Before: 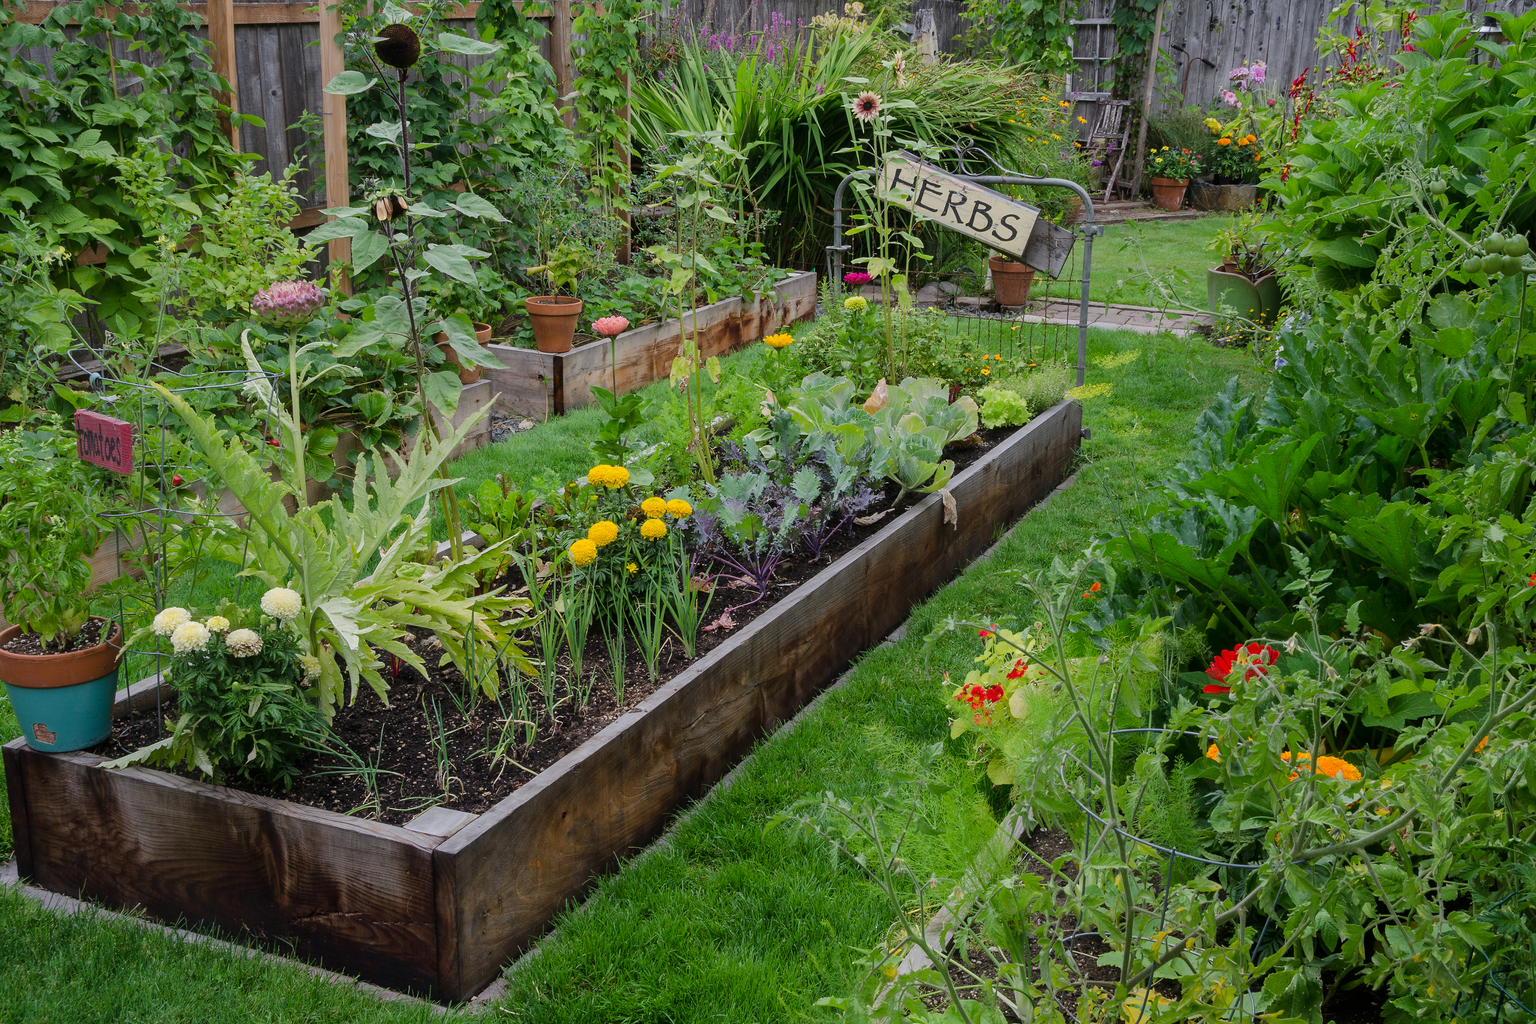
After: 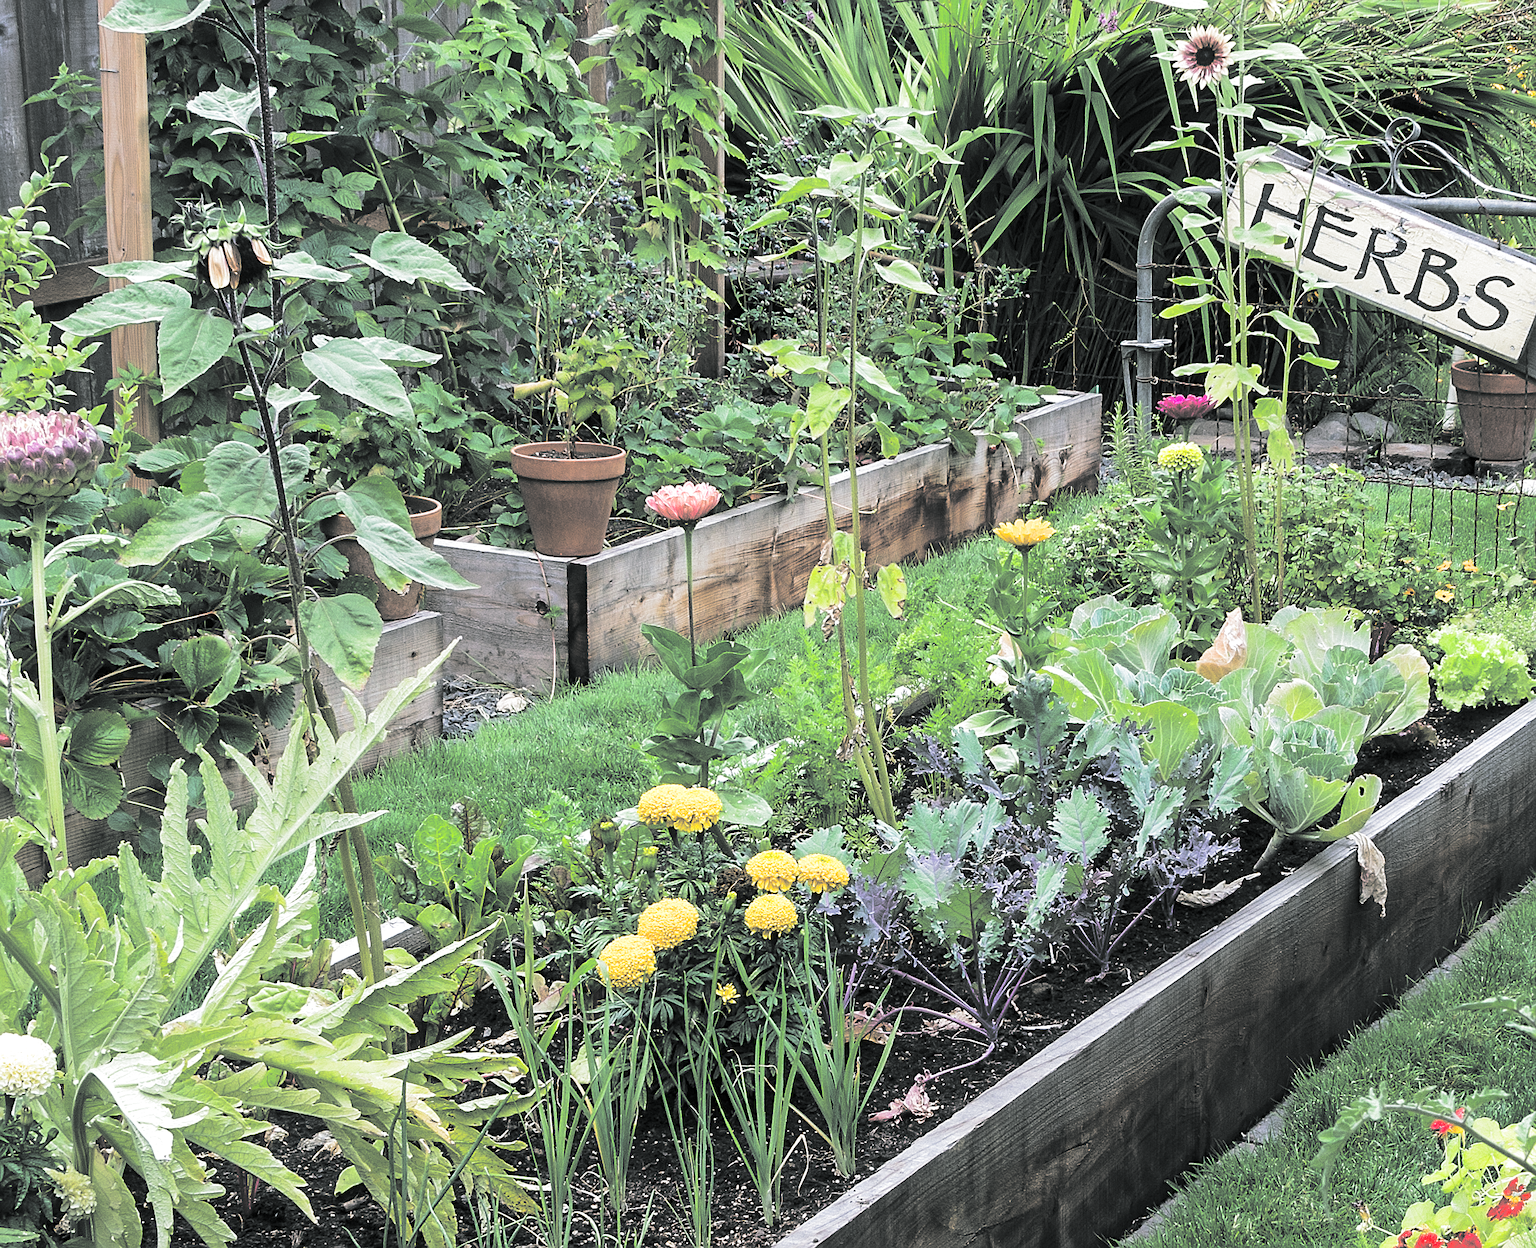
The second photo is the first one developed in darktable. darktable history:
crop: left 17.835%, top 7.675%, right 32.881%, bottom 32.213%
white balance: red 0.974, blue 1.044
sharpen: on, module defaults
exposure: exposure 0.943 EV, compensate highlight preservation false
split-toning: shadows › hue 190.8°, shadows › saturation 0.05, highlights › hue 54°, highlights › saturation 0.05, compress 0%
